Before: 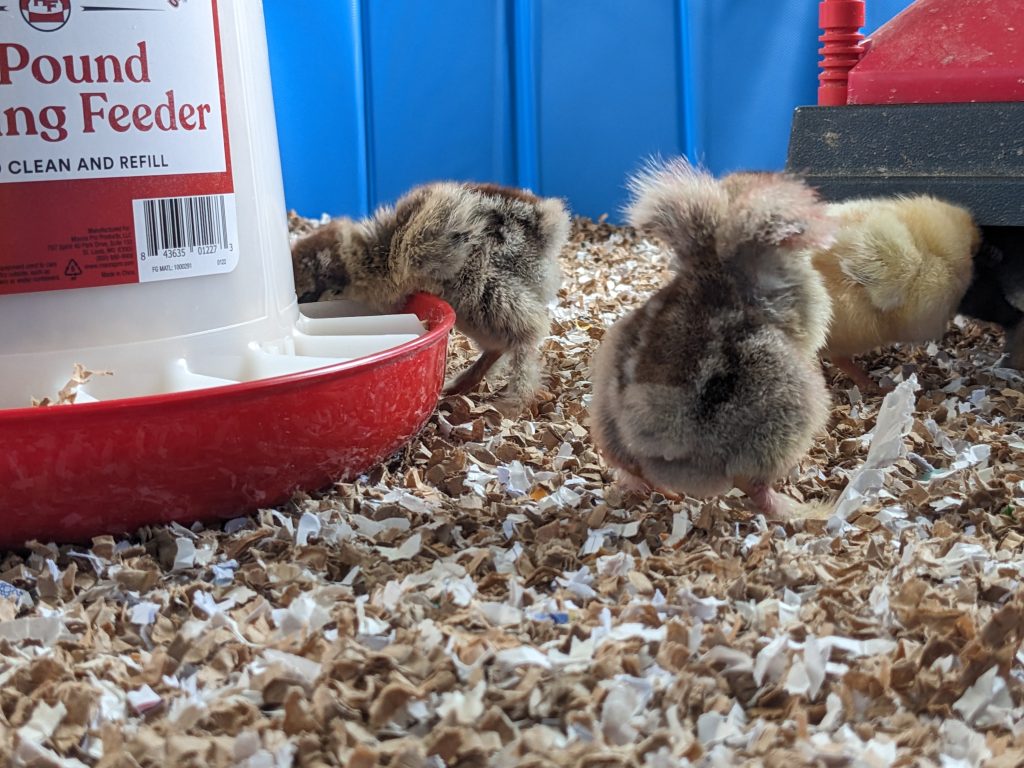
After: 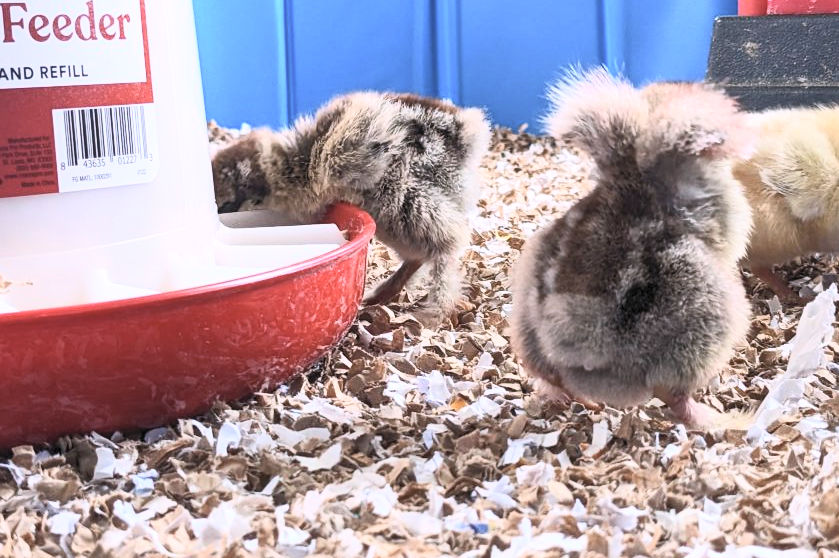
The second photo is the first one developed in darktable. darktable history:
crop: left 7.856%, top 11.836%, right 10.12%, bottom 15.387%
levels: mode automatic, gray 50.8%
contrast brightness saturation: contrast 0.39, brightness 0.53
white balance: red 1.05, blue 1.072
